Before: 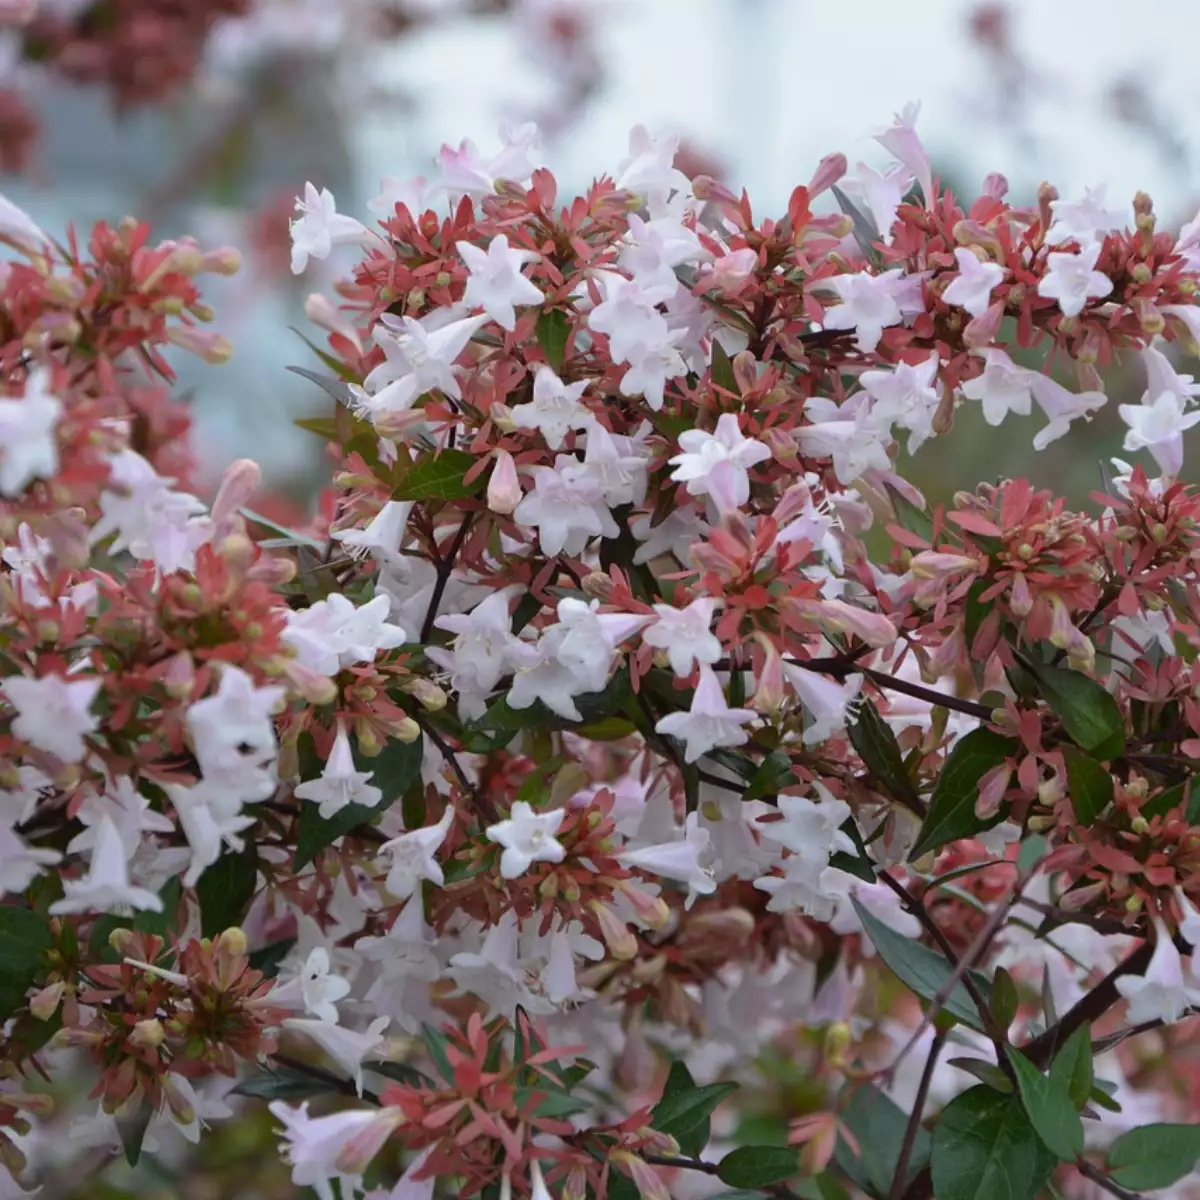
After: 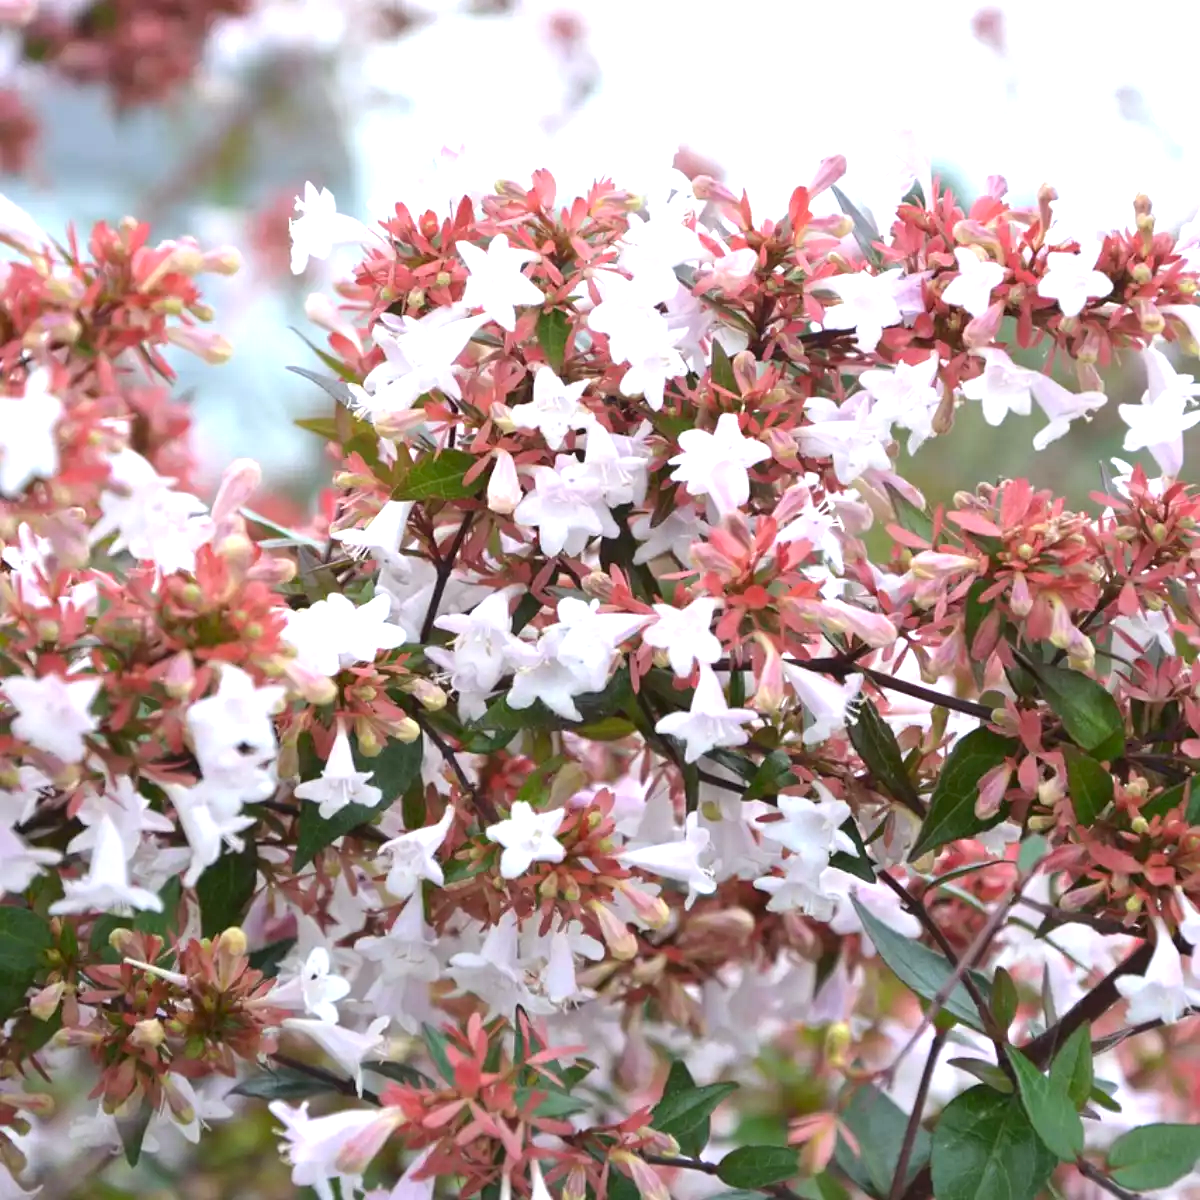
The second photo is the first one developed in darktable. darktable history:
exposure: exposure 1.215 EV, compensate highlight preservation false
